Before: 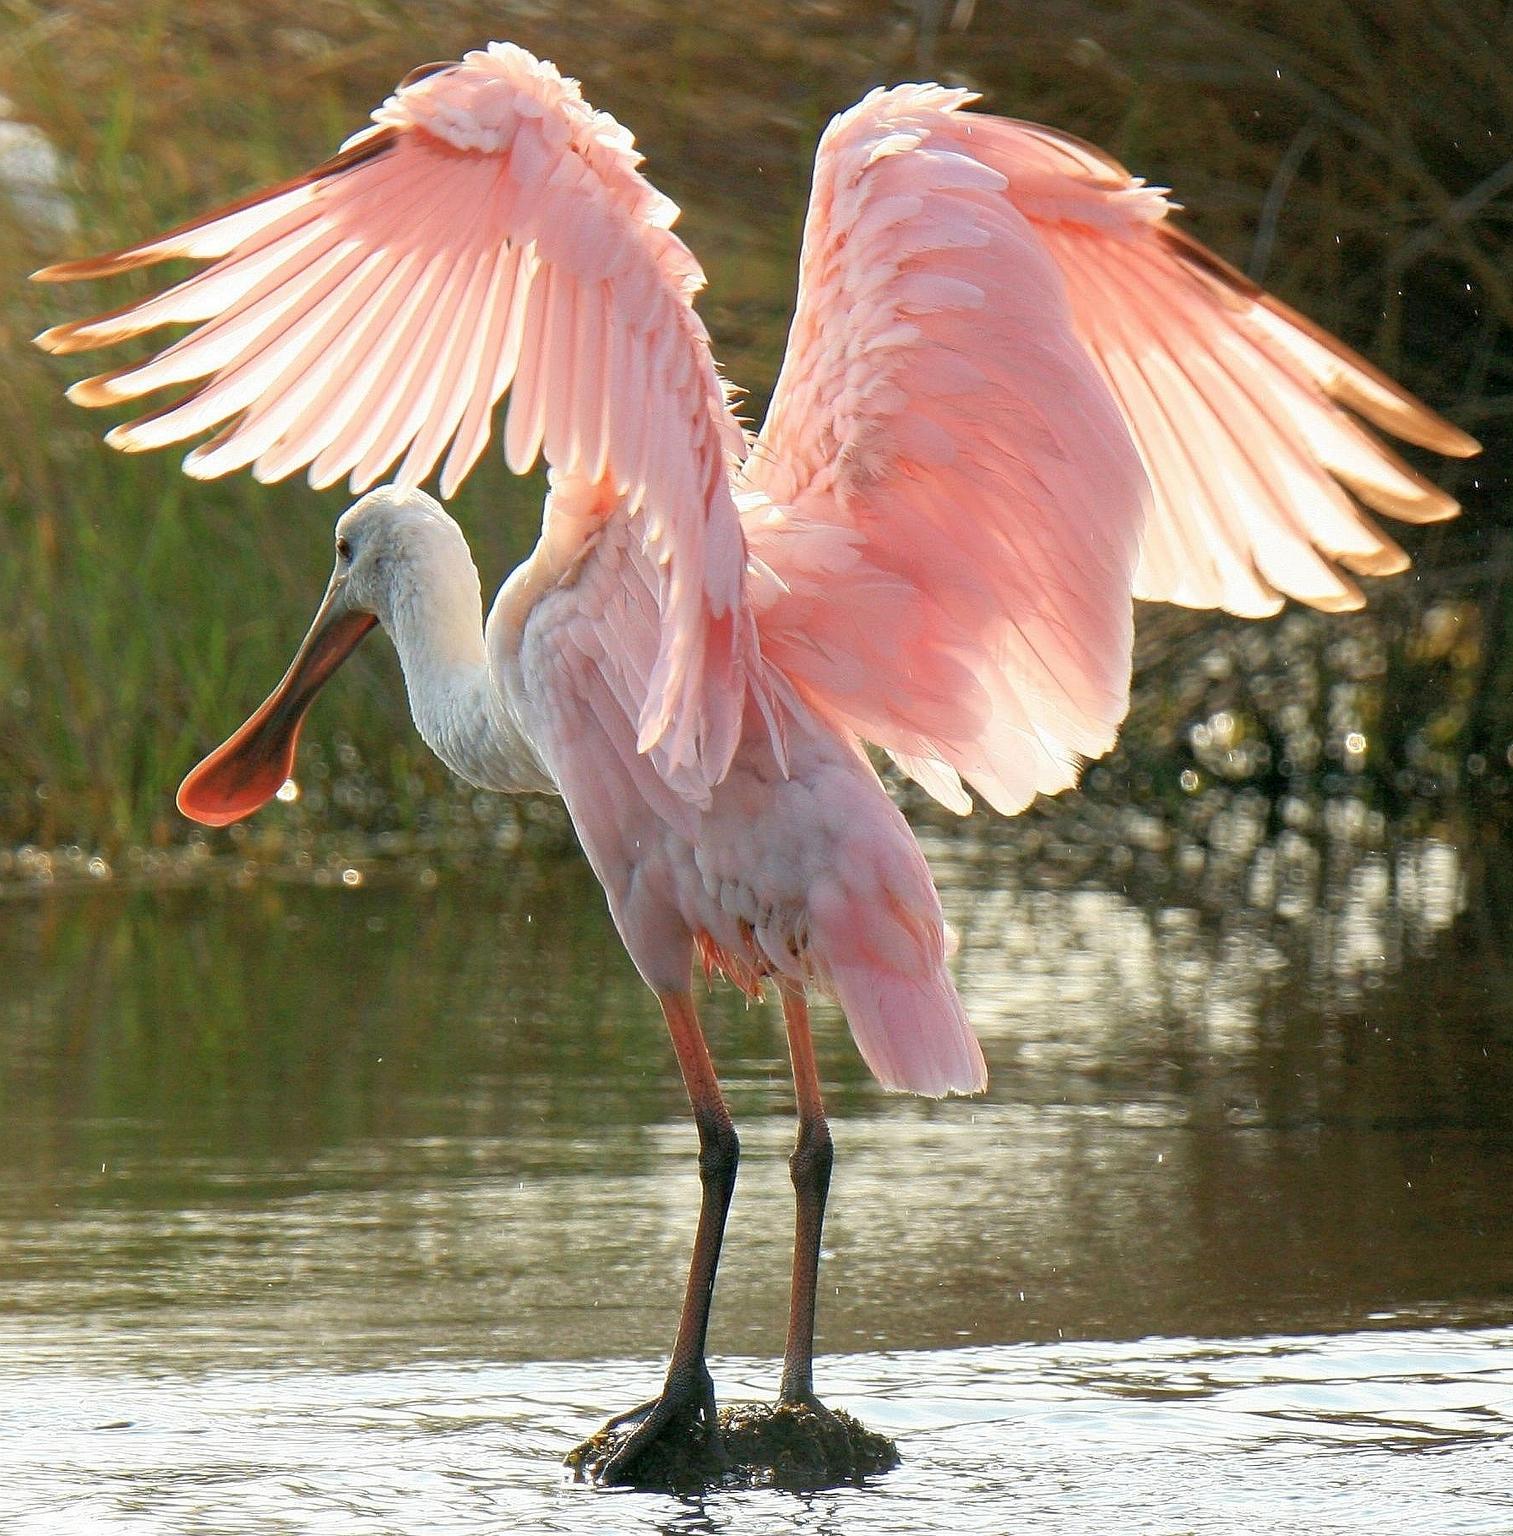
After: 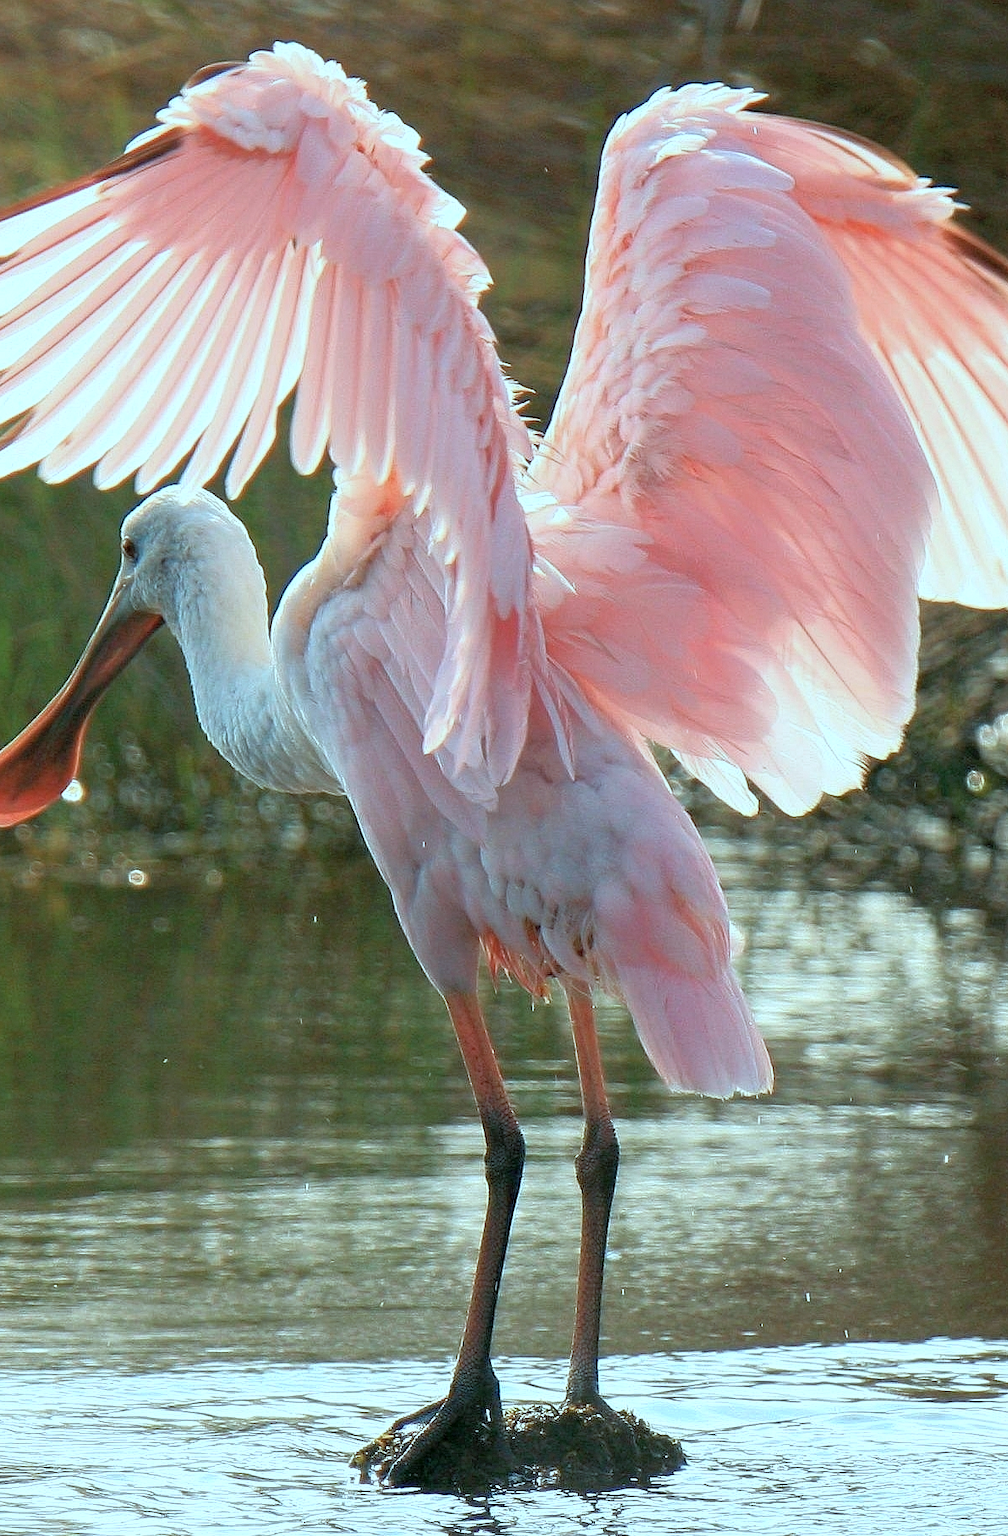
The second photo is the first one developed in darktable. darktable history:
color correction: highlights a* -11.71, highlights b* -15.58
crop and rotate: left 14.292%, right 19.041%
